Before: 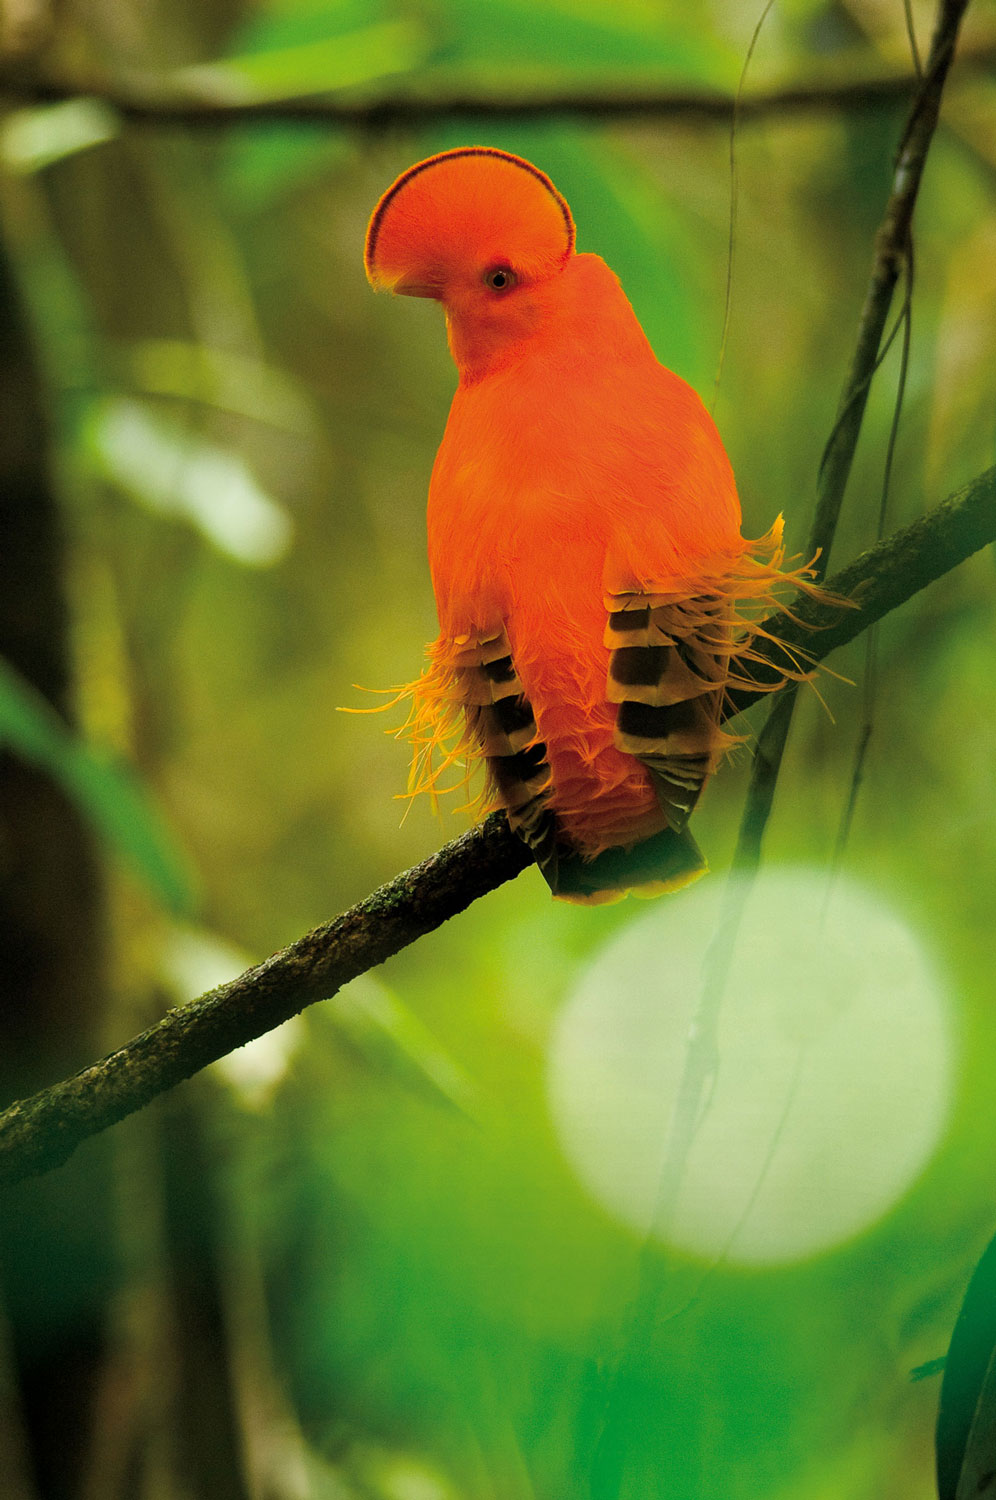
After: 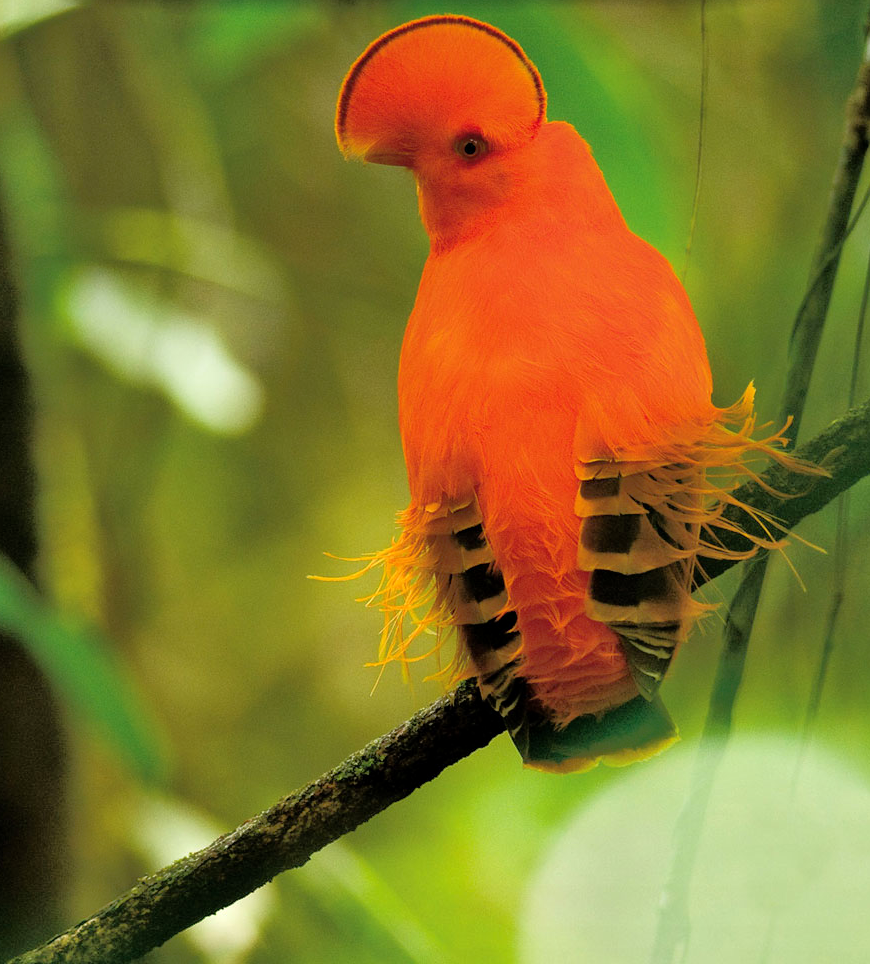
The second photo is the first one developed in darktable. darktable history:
crop: left 2.975%, top 8.817%, right 9.656%, bottom 26.885%
exposure: black level correction 0.001, compensate exposure bias true, compensate highlight preservation false
tone equalizer: -8 EV -0.496 EV, -7 EV -0.328 EV, -6 EV -0.08 EV, -5 EV 0.38 EV, -4 EV 0.981 EV, -3 EV 0.803 EV, -2 EV -0.008 EV, -1 EV 0.127 EV, +0 EV -0.019 EV
